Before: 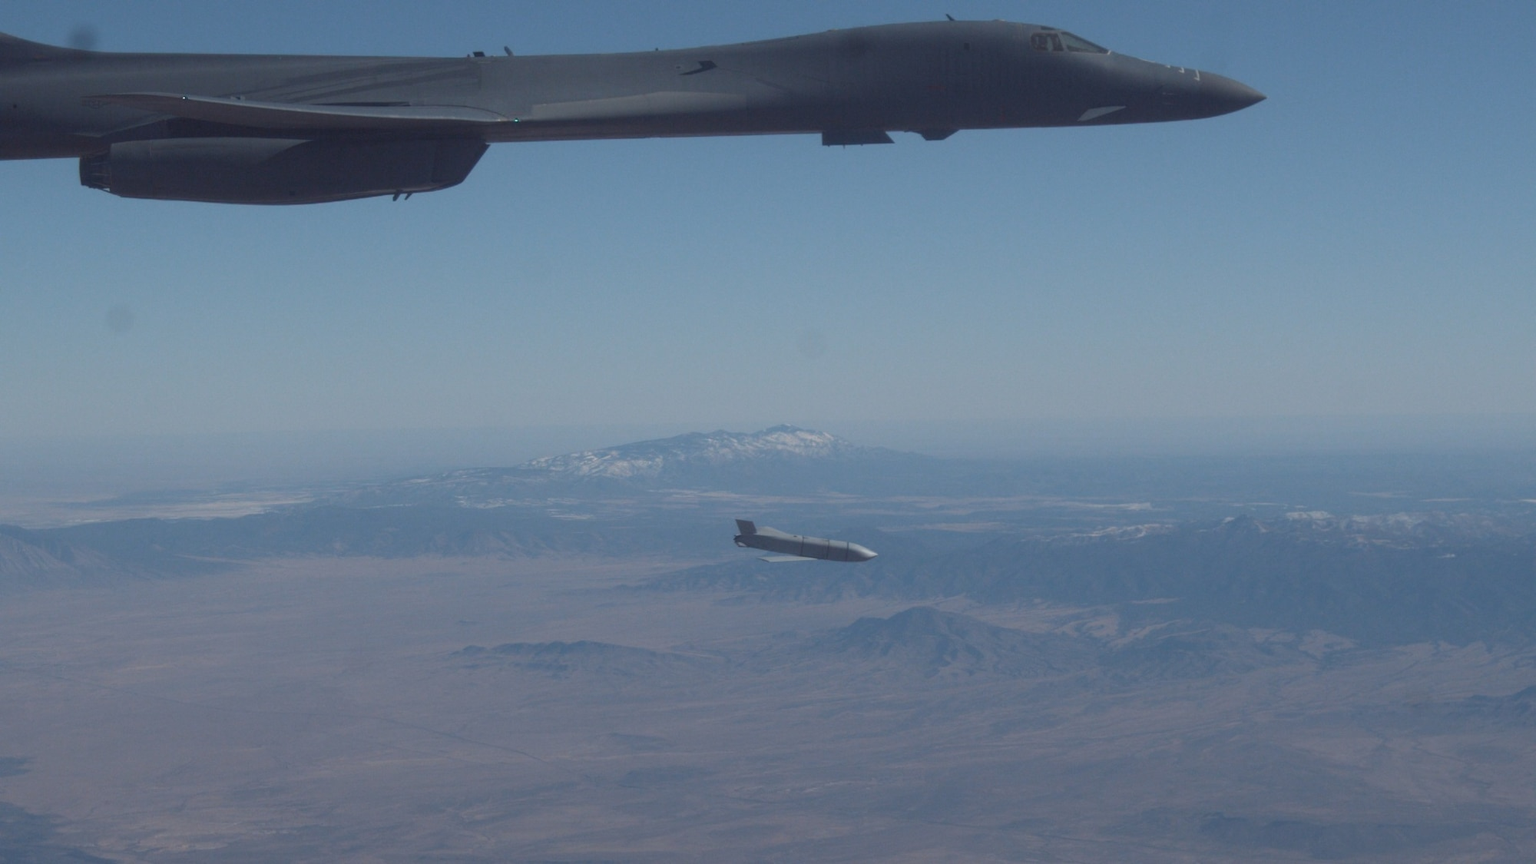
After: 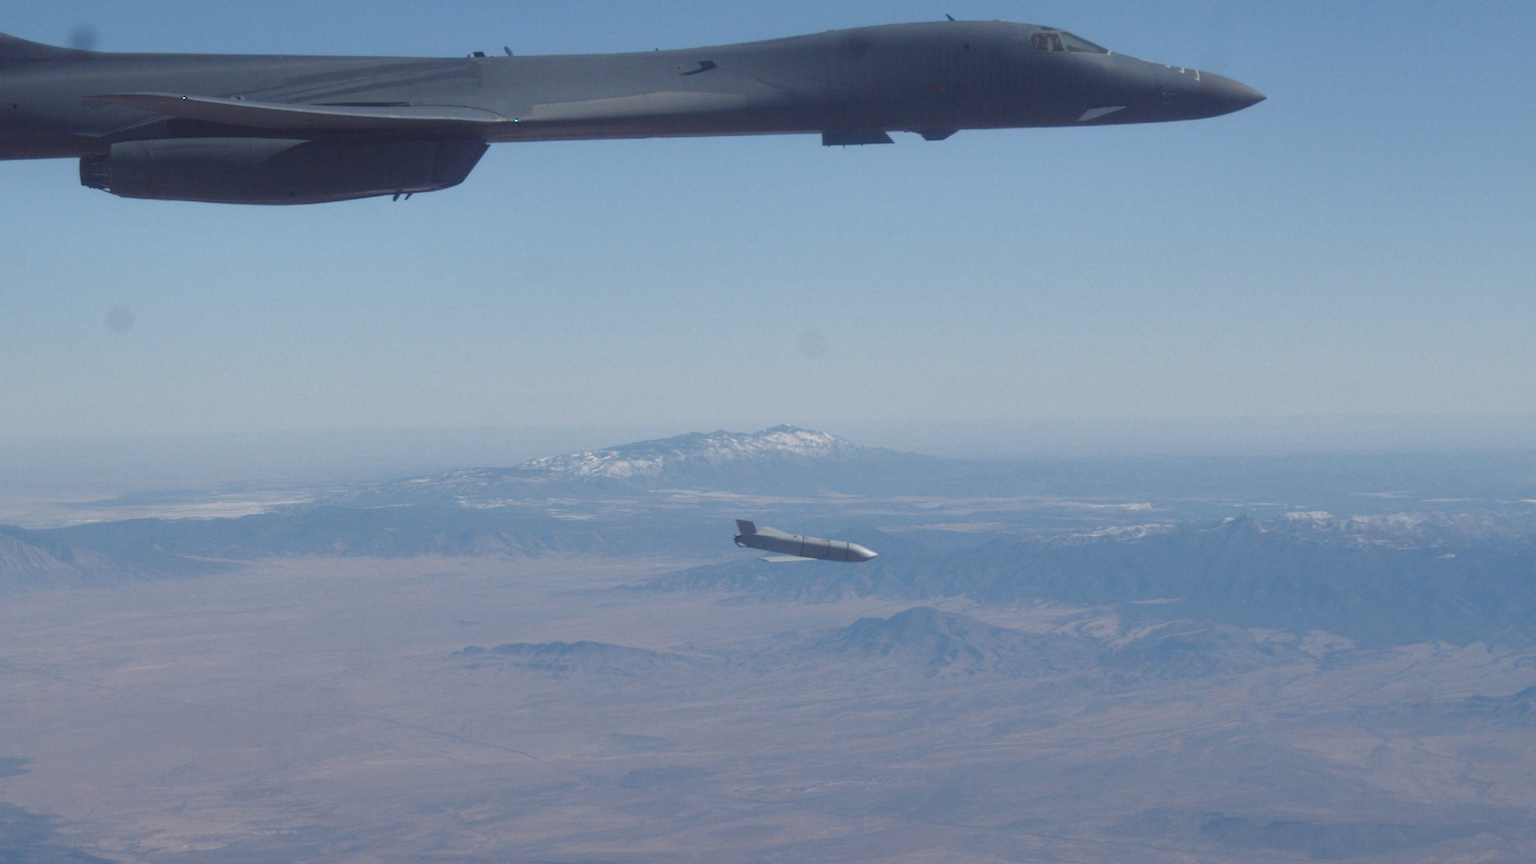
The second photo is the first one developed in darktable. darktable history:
color balance rgb: highlights gain › chroma 1.017%, highlights gain › hue 60.17°, global offset › luminance 0.521%, perceptual saturation grading › global saturation 25.655%, perceptual saturation grading › highlights -50.303%, perceptual saturation grading › shadows 31.127%
shadows and highlights: soften with gaussian
tone equalizer: -8 EV -0.769 EV, -7 EV -0.668 EV, -6 EV -0.588 EV, -5 EV -0.4 EV, -3 EV 0.396 EV, -2 EV 0.6 EV, -1 EV 0.695 EV, +0 EV 0.728 EV, mask exposure compensation -0.506 EV
